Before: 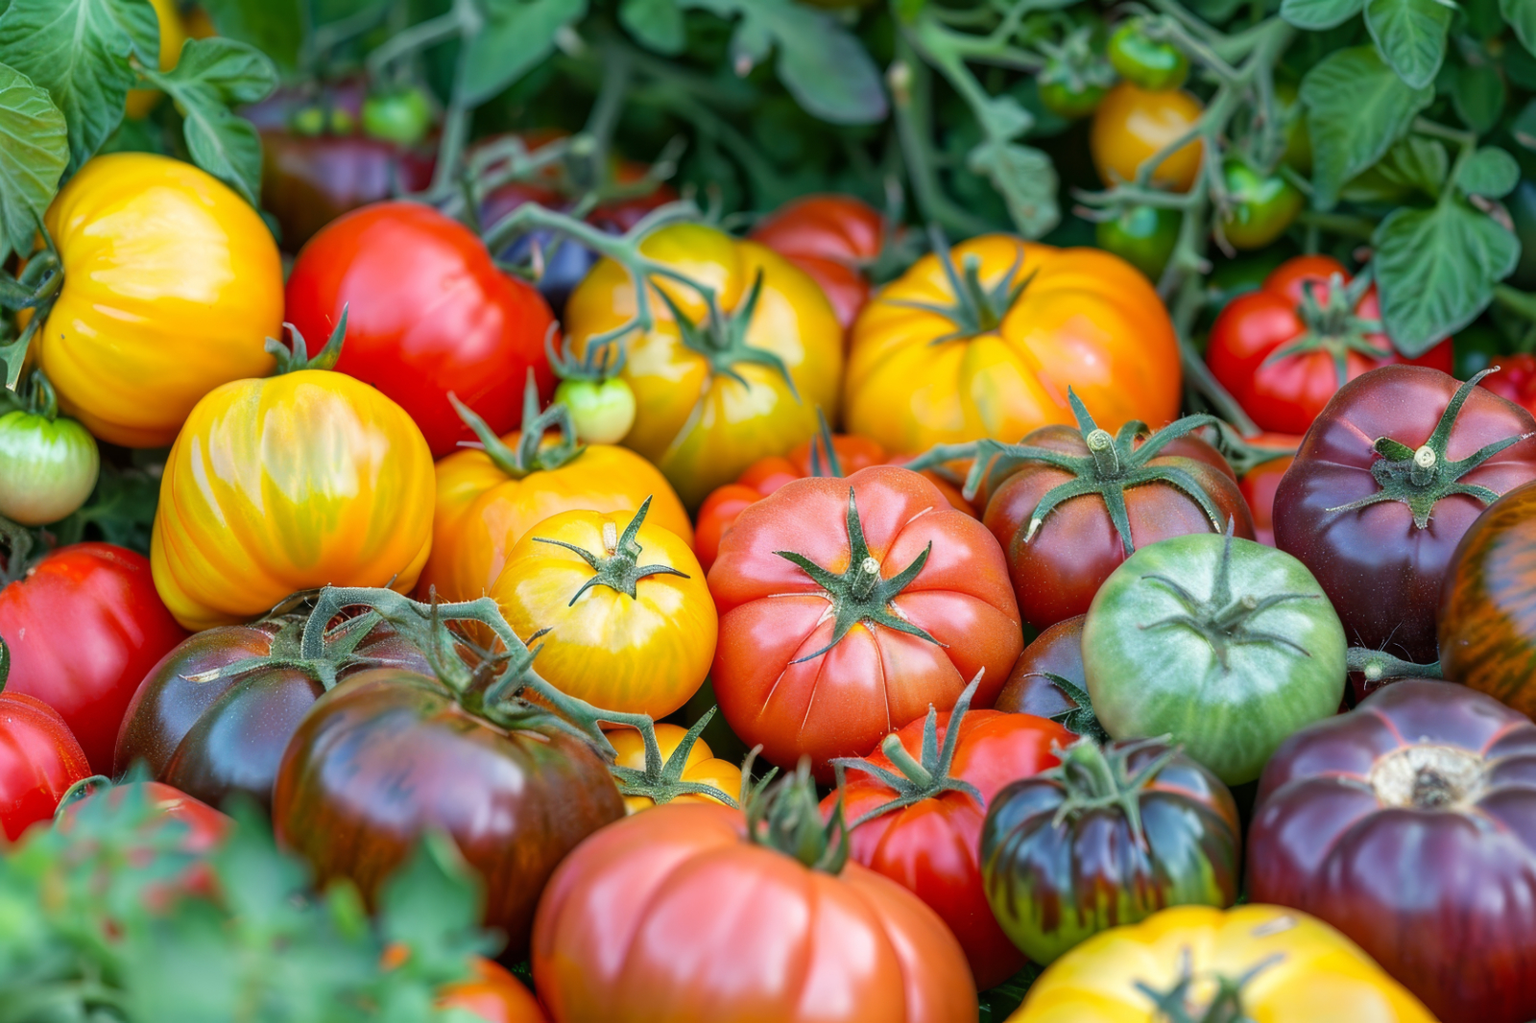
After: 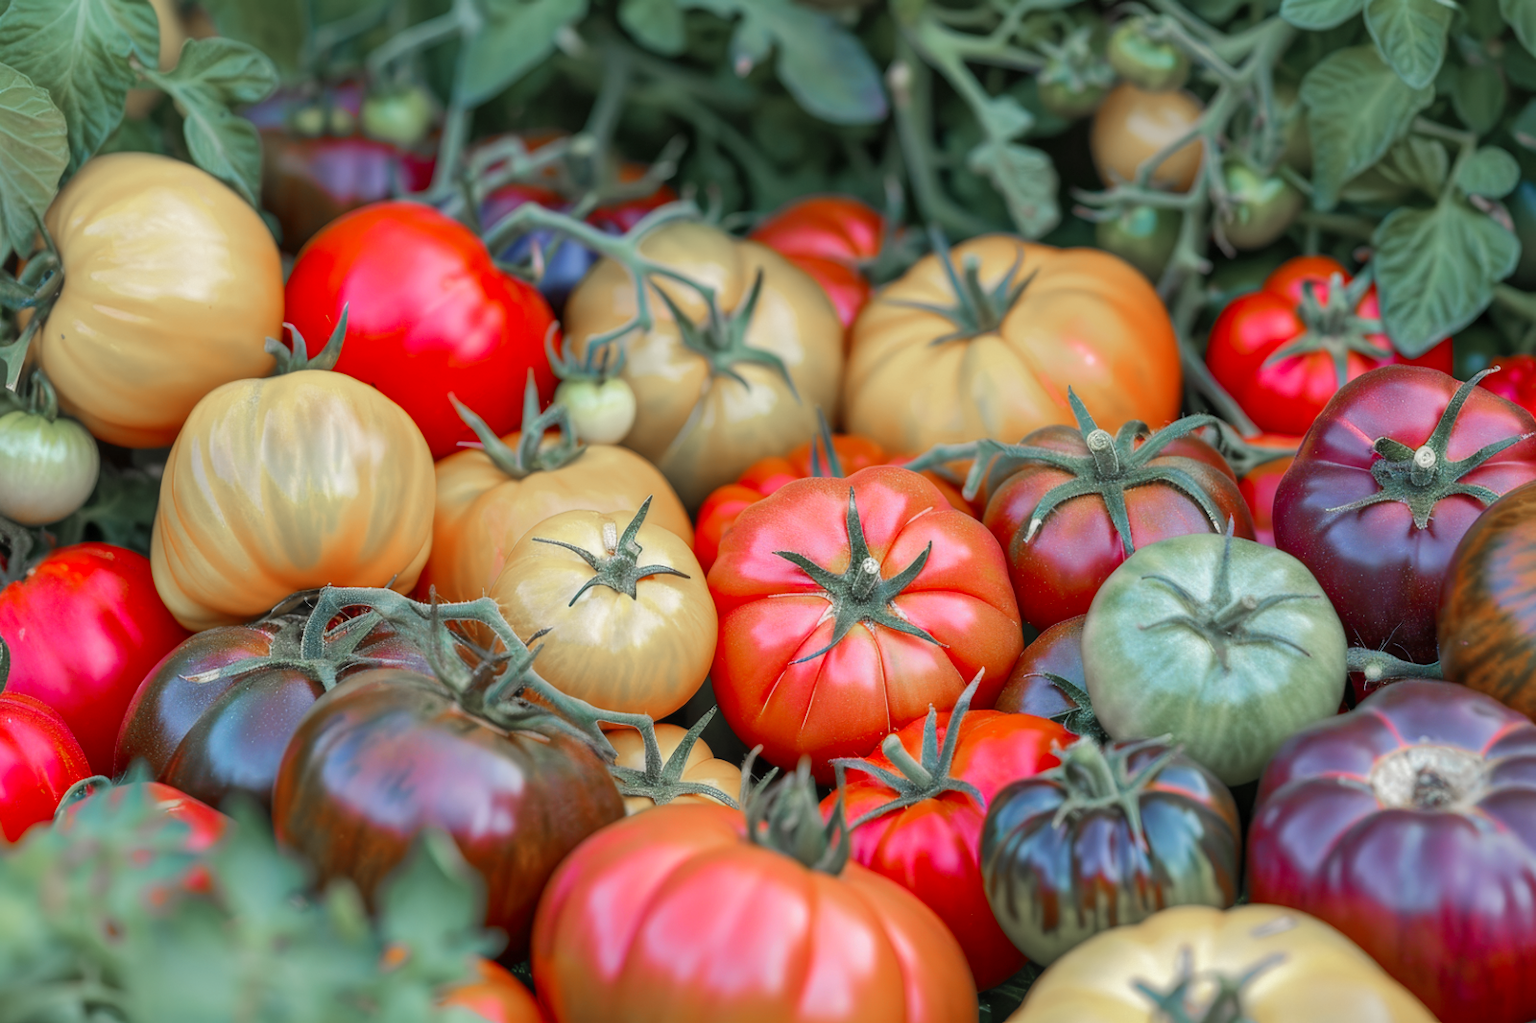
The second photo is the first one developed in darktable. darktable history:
shadows and highlights: shadows 40, highlights -60
color zones: curves: ch1 [(0, 0.708) (0.088, 0.648) (0.245, 0.187) (0.429, 0.326) (0.571, 0.498) (0.714, 0.5) (0.857, 0.5) (1, 0.708)]
